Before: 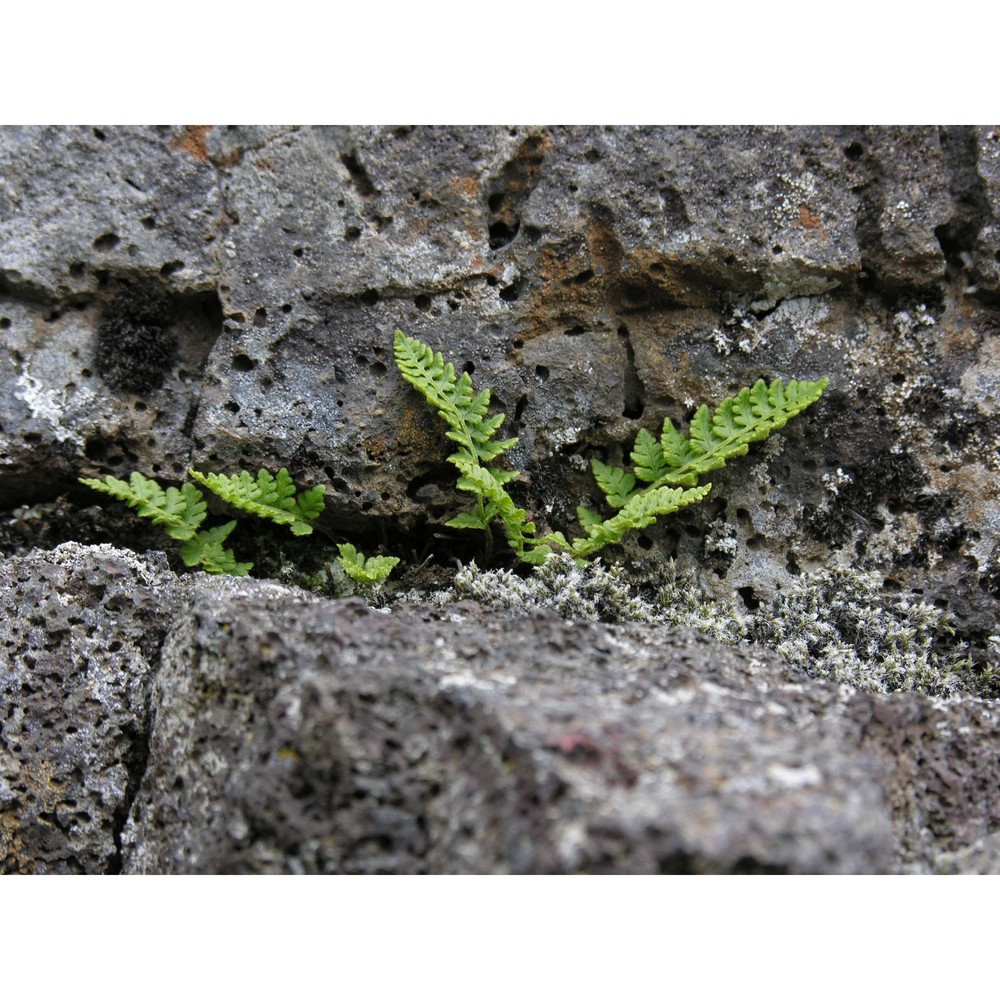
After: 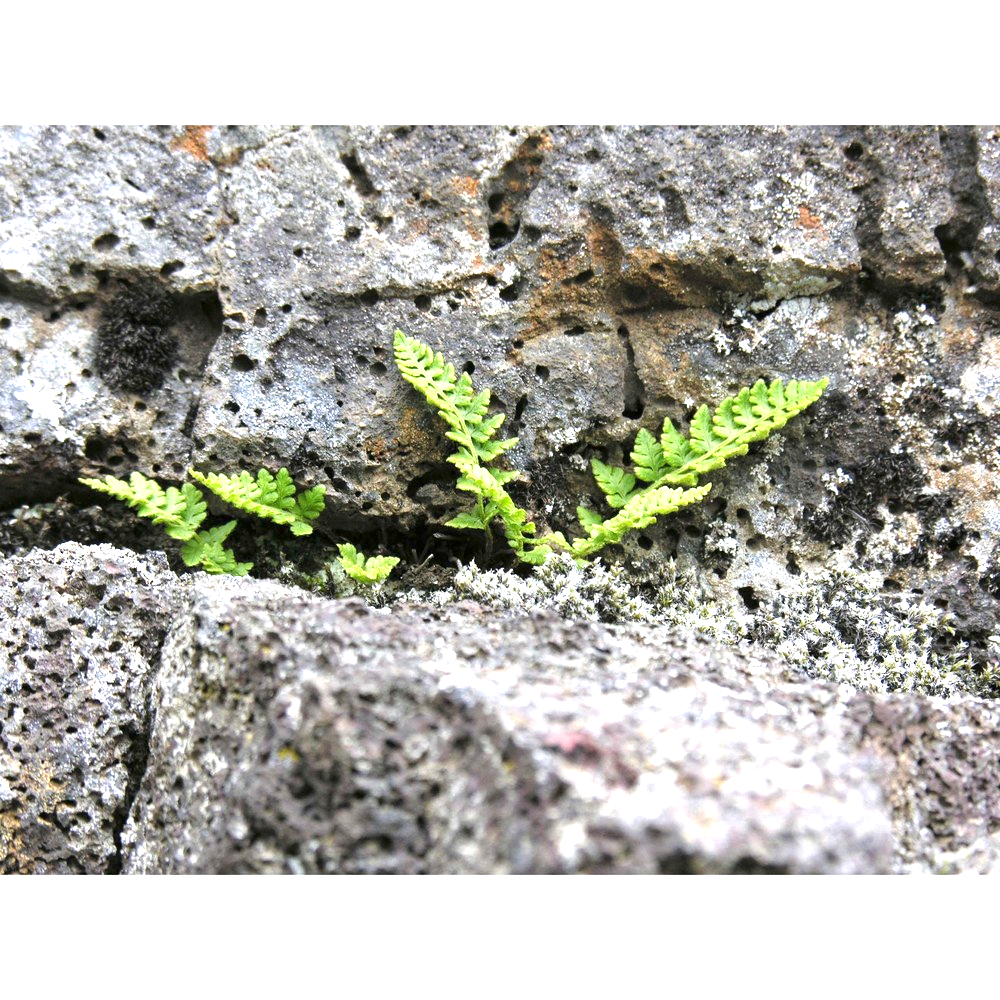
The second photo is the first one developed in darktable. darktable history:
exposure: exposure 1.496 EV, compensate highlight preservation false
